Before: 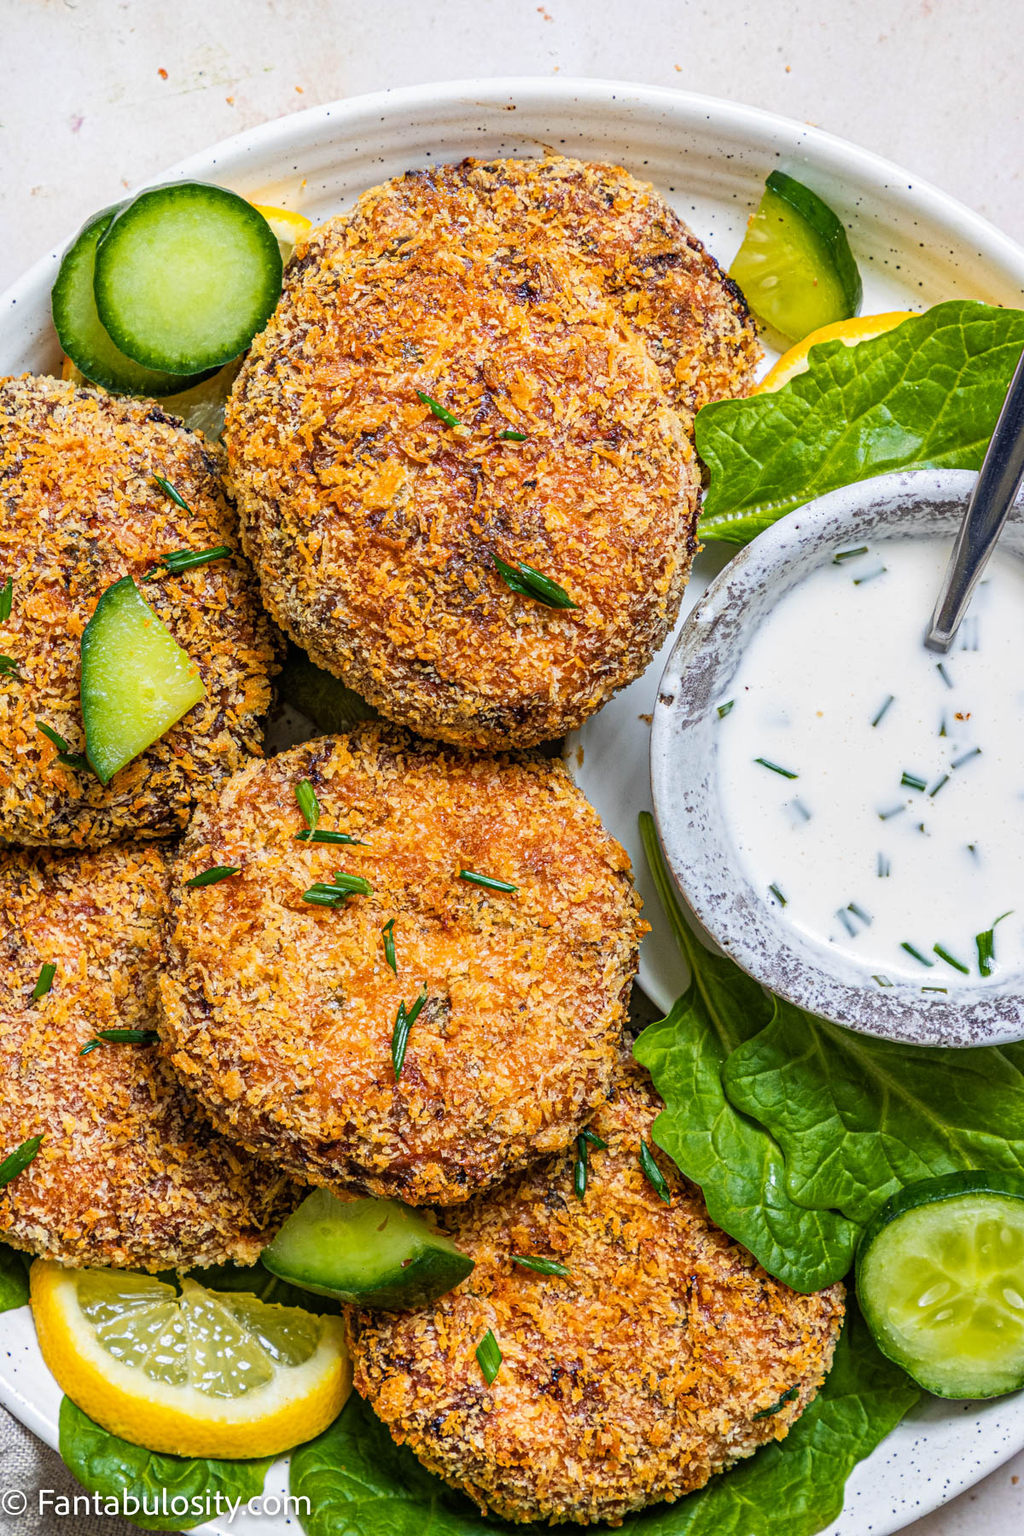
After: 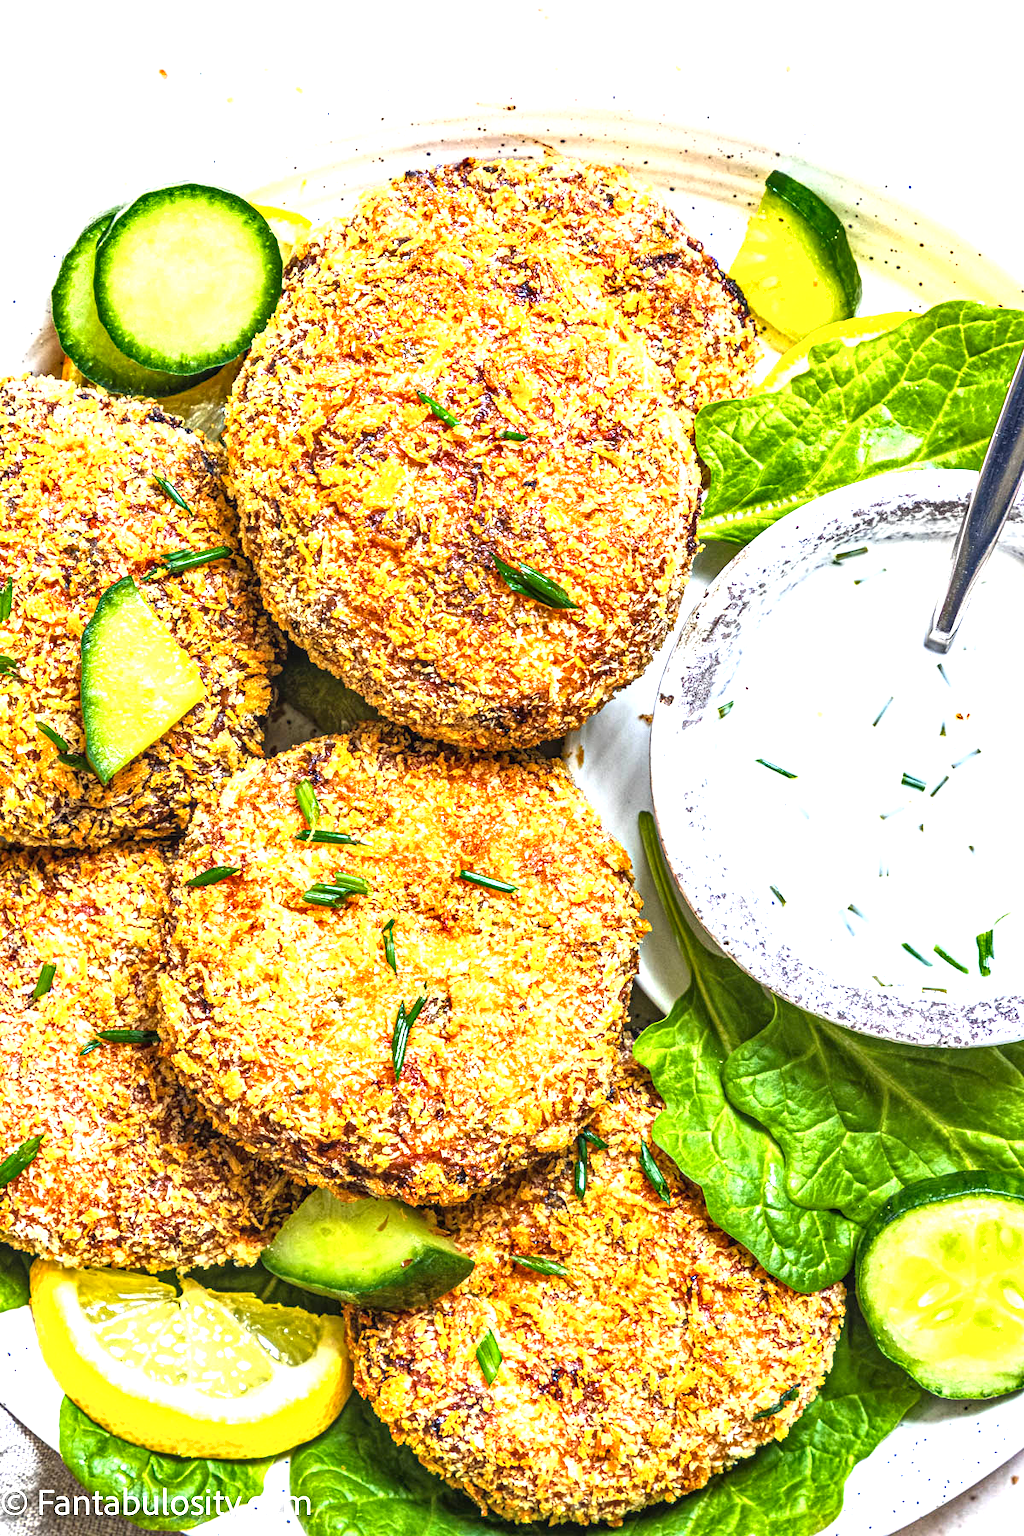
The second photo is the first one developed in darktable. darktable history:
local contrast: on, module defaults
shadows and highlights: shadows 51.97, highlights -28.44, soften with gaussian
exposure: black level correction 0, exposure 1.499 EV, compensate exposure bias true, compensate highlight preservation false
